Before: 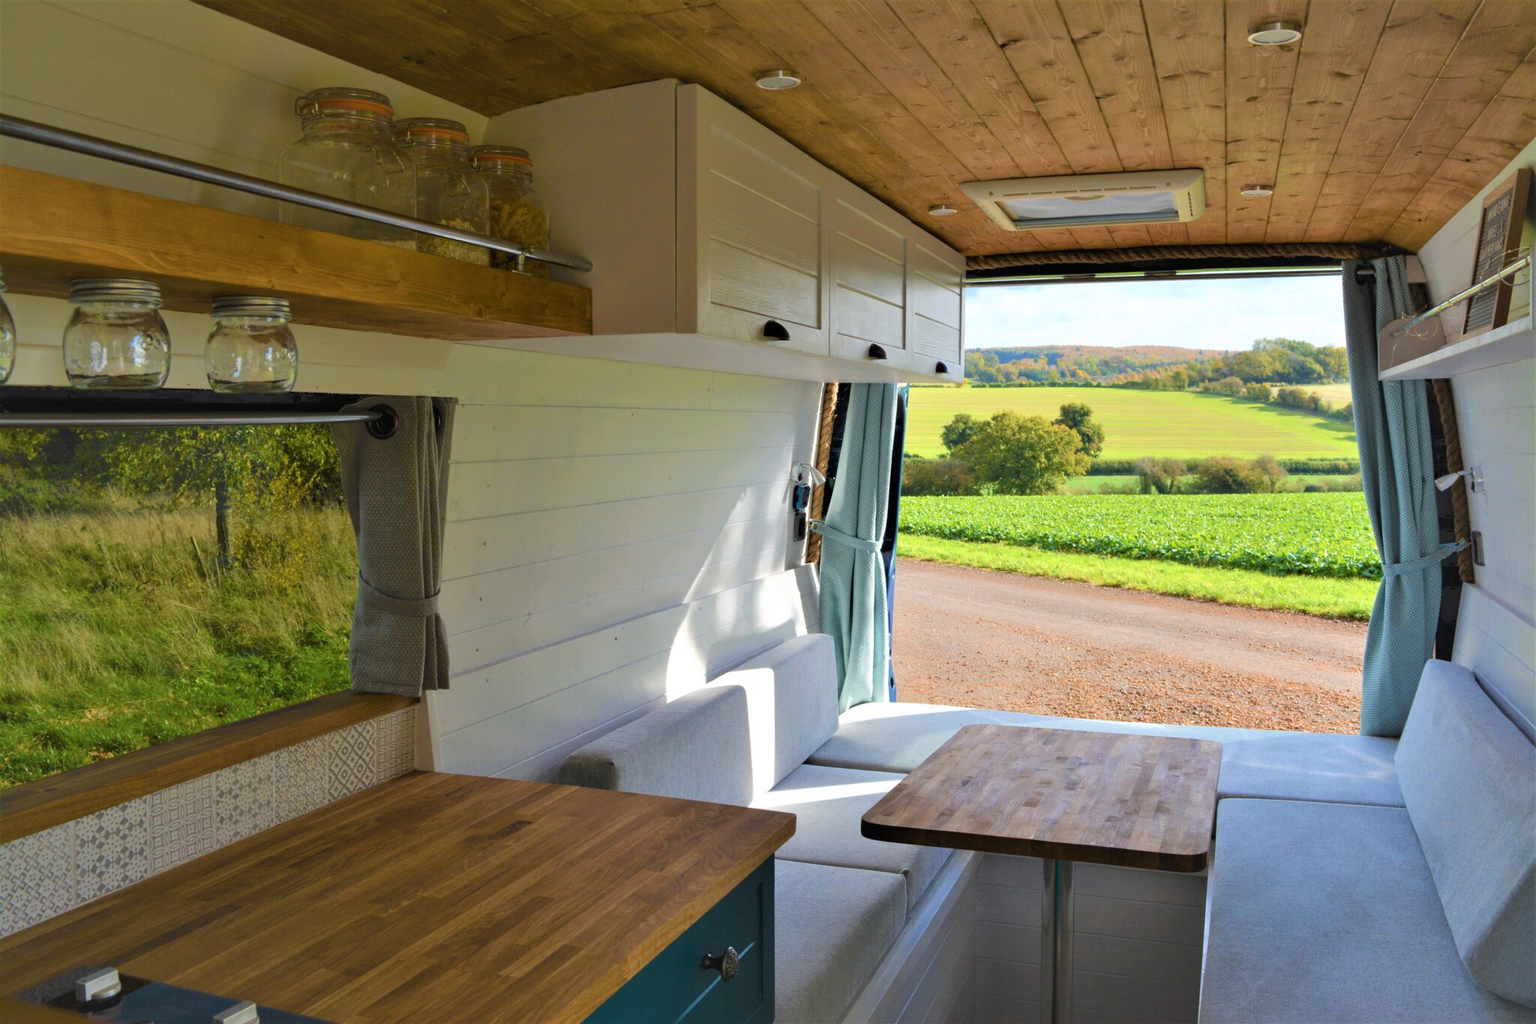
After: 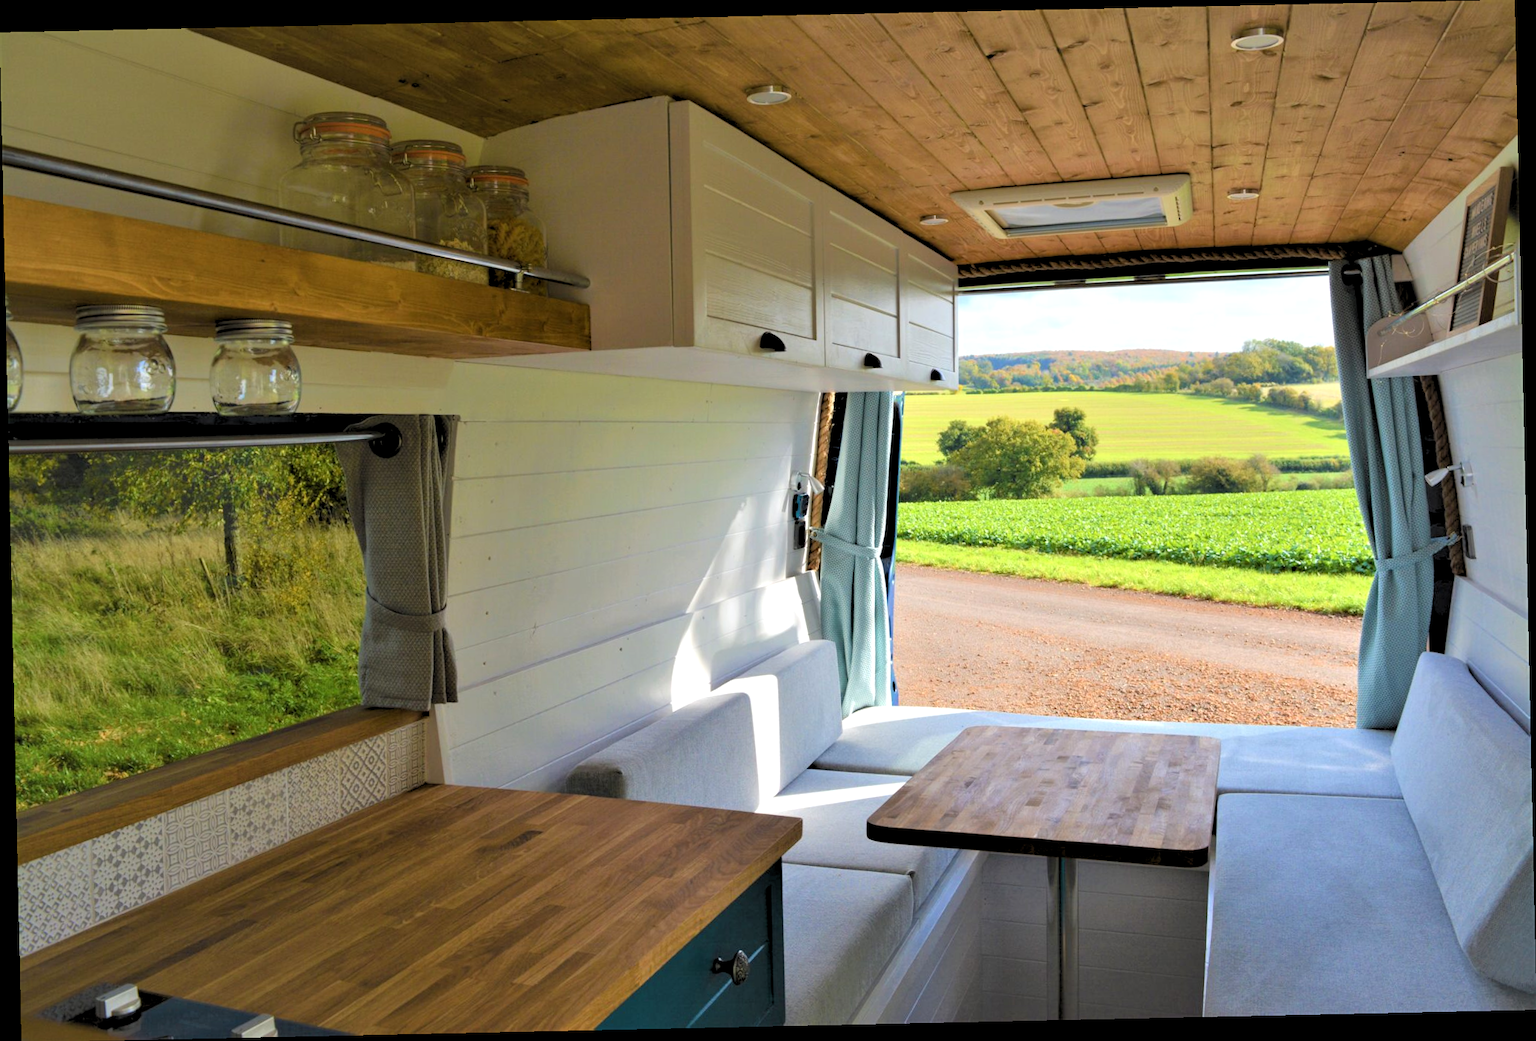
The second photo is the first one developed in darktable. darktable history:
rgb levels: levels [[0.013, 0.434, 0.89], [0, 0.5, 1], [0, 0.5, 1]]
rotate and perspective: rotation -1.24°, automatic cropping off
